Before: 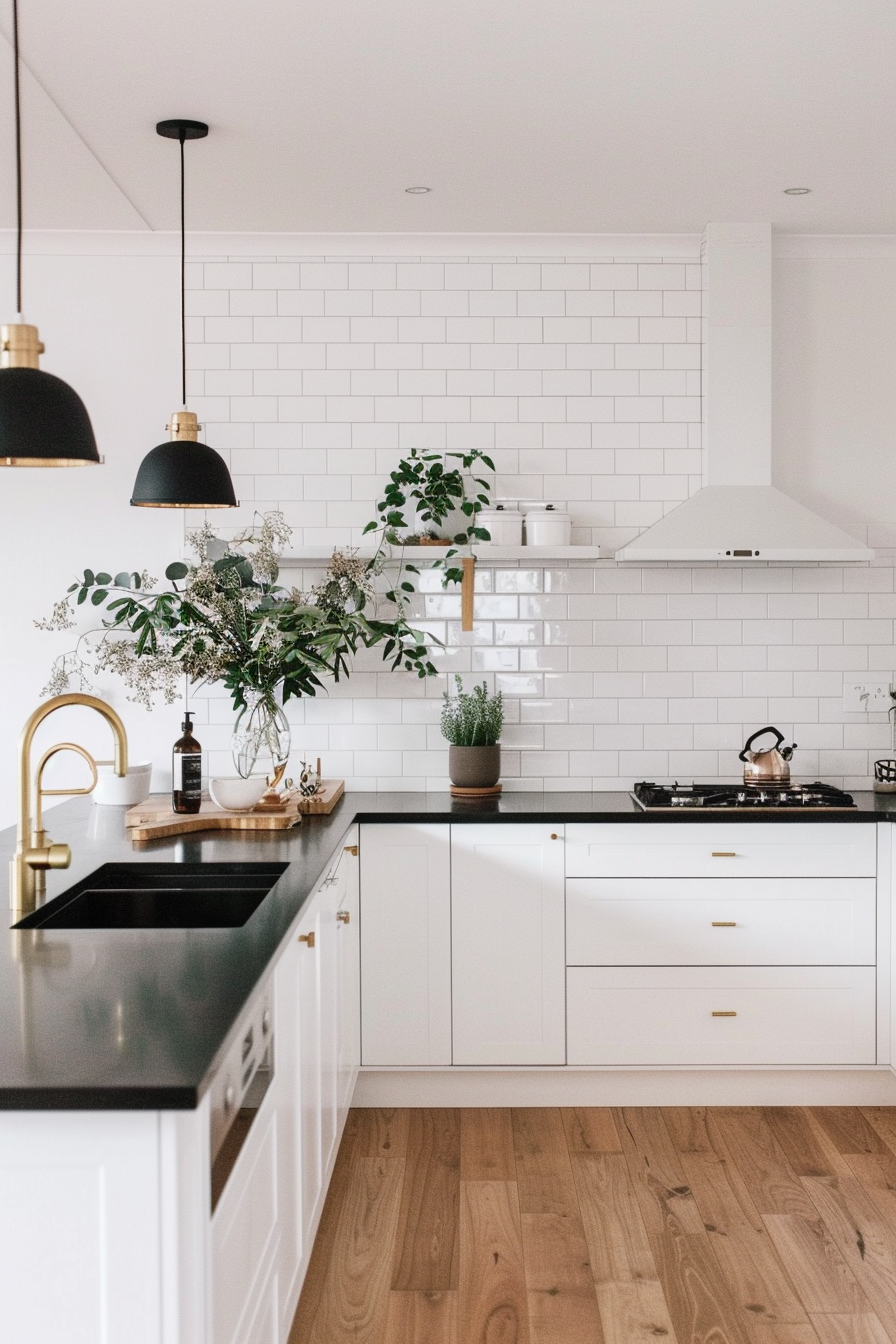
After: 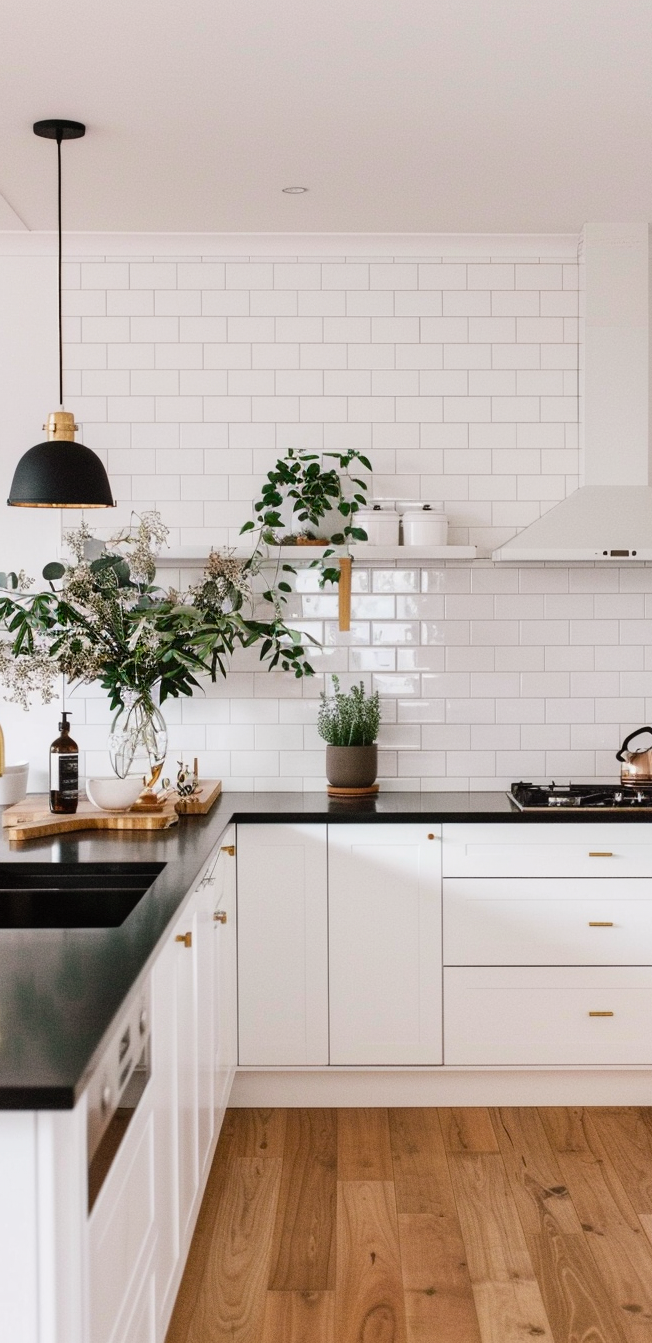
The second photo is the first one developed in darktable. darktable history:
crop: left 13.78%, top 0%, right 13.341%
color balance rgb: shadows lift › luminance -20.058%, power › chroma 0.303%, power › hue 23.6°, perceptual saturation grading › global saturation 25.445%
